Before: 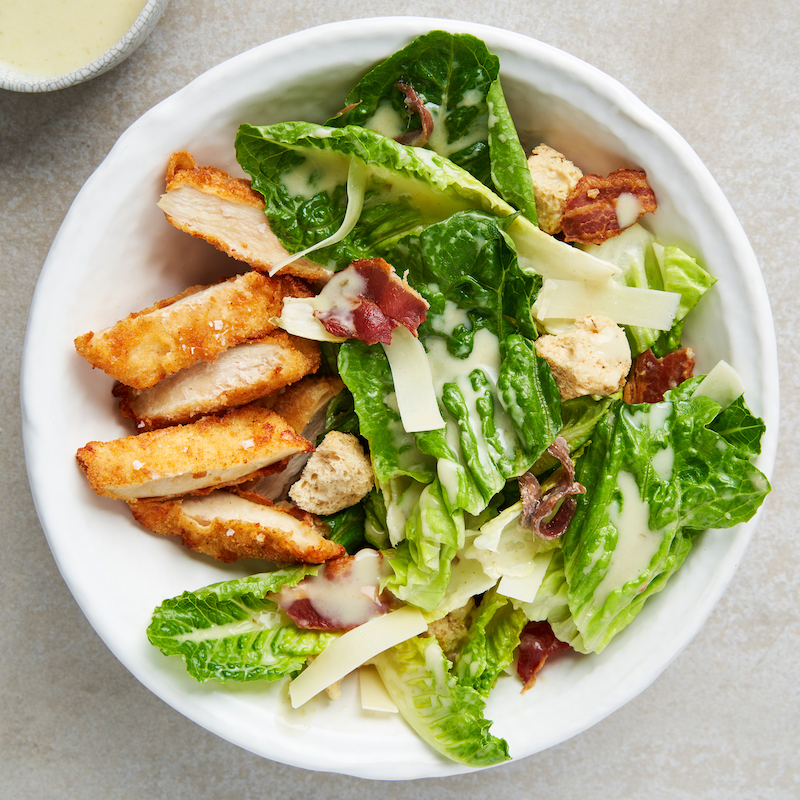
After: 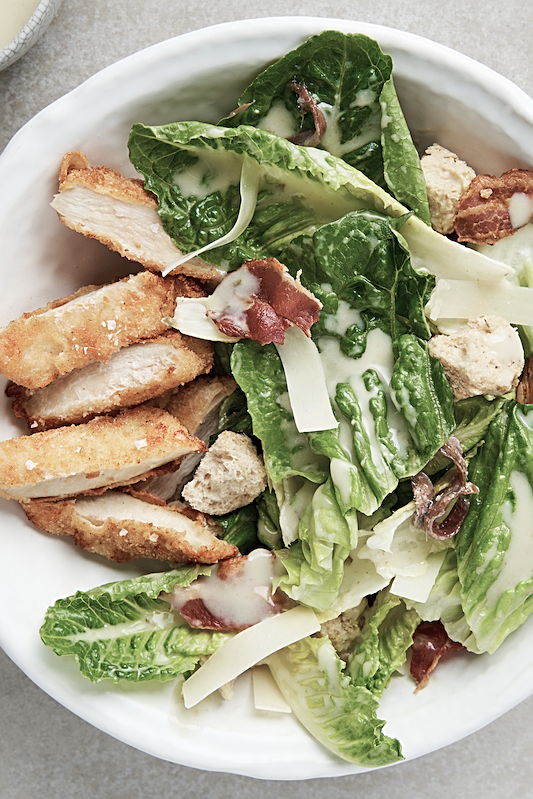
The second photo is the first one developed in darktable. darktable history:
color zones: curves: ch0 [(0, 0.559) (0.153, 0.551) (0.229, 0.5) (0.429, 0.5) (0.571, 0.5) (0.714, 0.5) (0.857, 0.5) (1, 0.559)]; ch1 [(0, 0.417) (0.112, 0.336) (0.213, 0.26) (0.429, 0.34) (0.571, 0.35) (0.683, 0.331) (0.857, 0.344) (1, 0.417)]
sharpen: on, module defaults
crop and rotate: left 13.537%, right 19.796%
